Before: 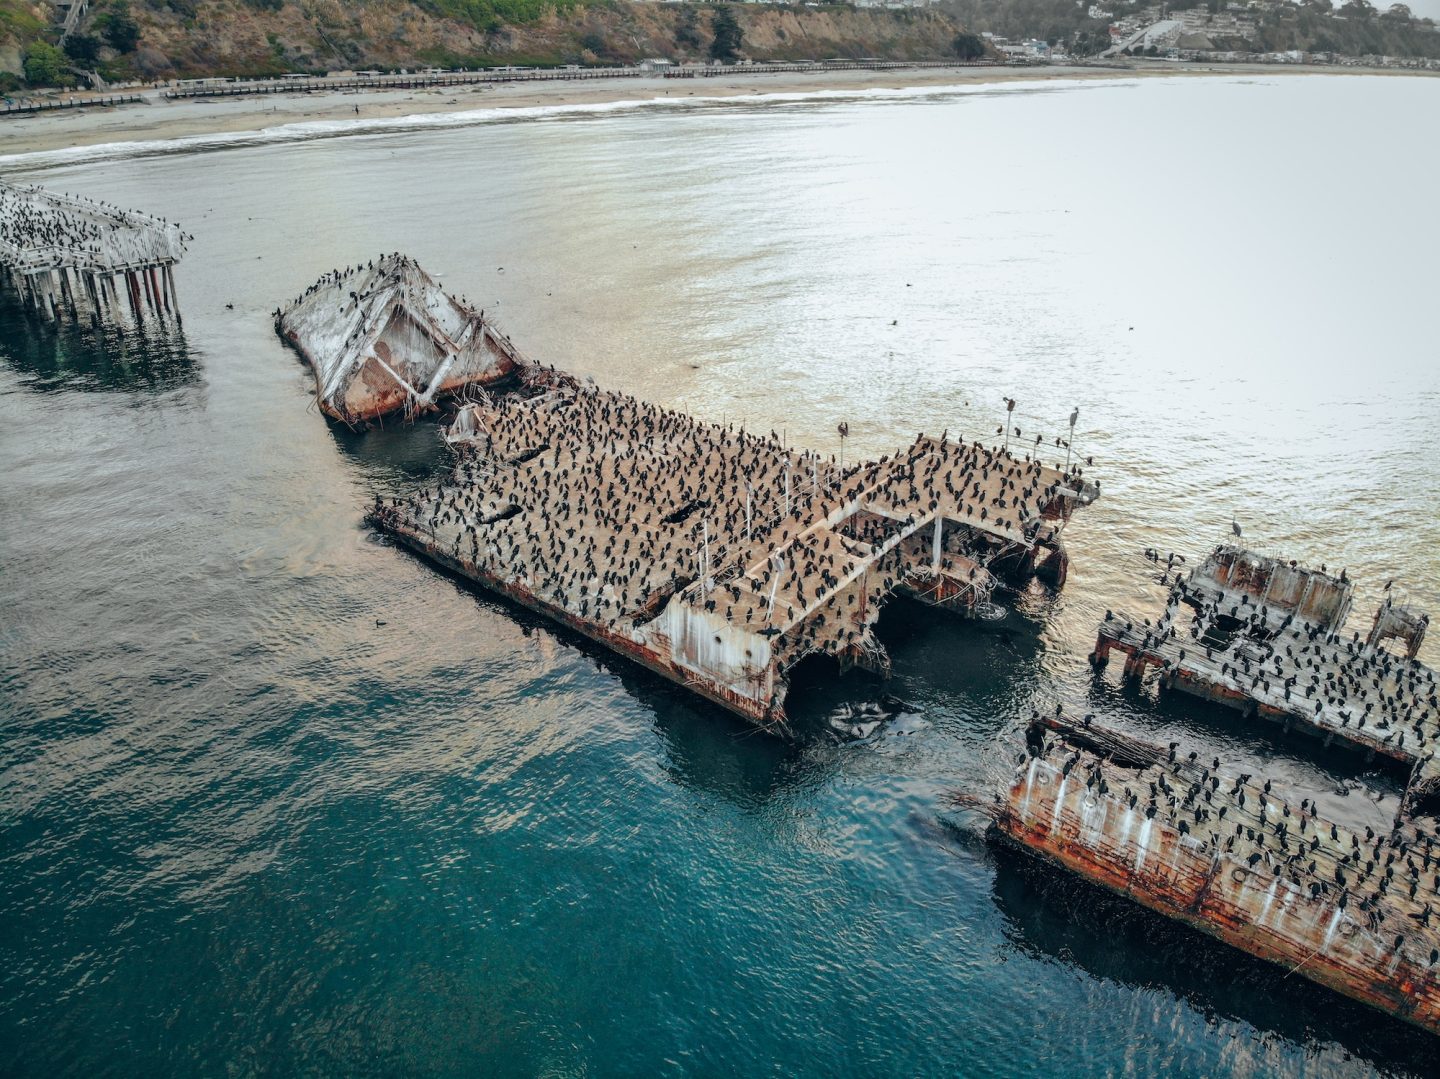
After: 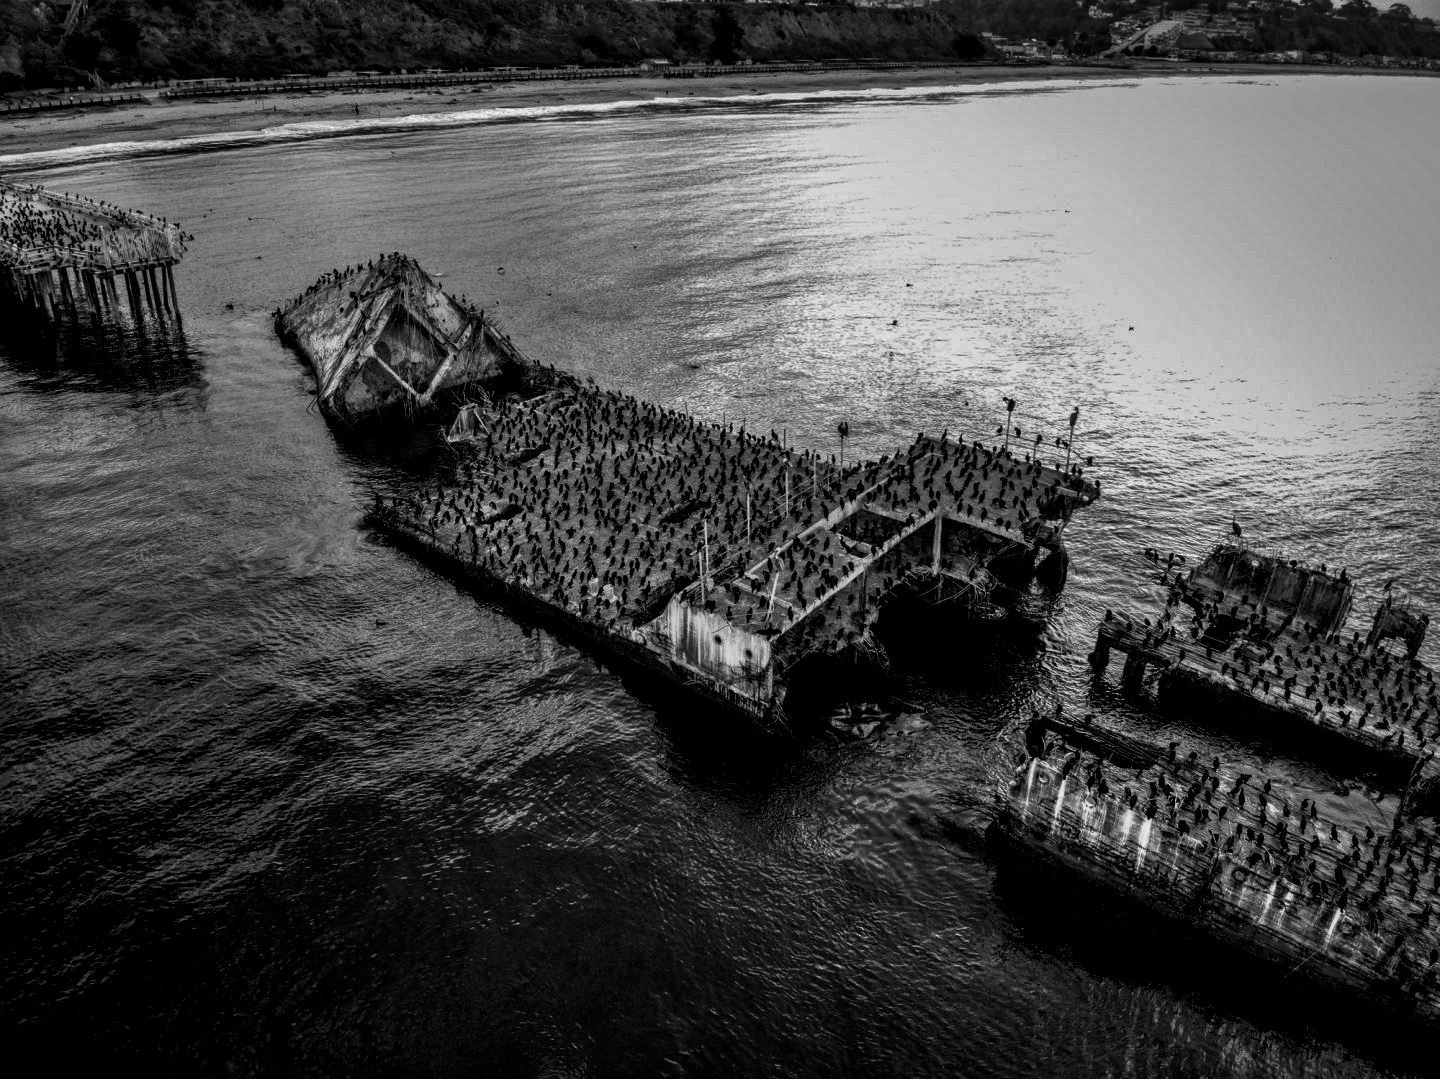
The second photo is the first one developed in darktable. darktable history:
contrast brightness saturation: contrast 0.015, brightness -0.988, saturation -0.988
exposure: exposure -0.059 EV, compensate highlight preservation false
shadows and highlights: soften with gaussian
local contrast: highlights 95%, shadows 87%, detail 160%, midtone range 0.2
